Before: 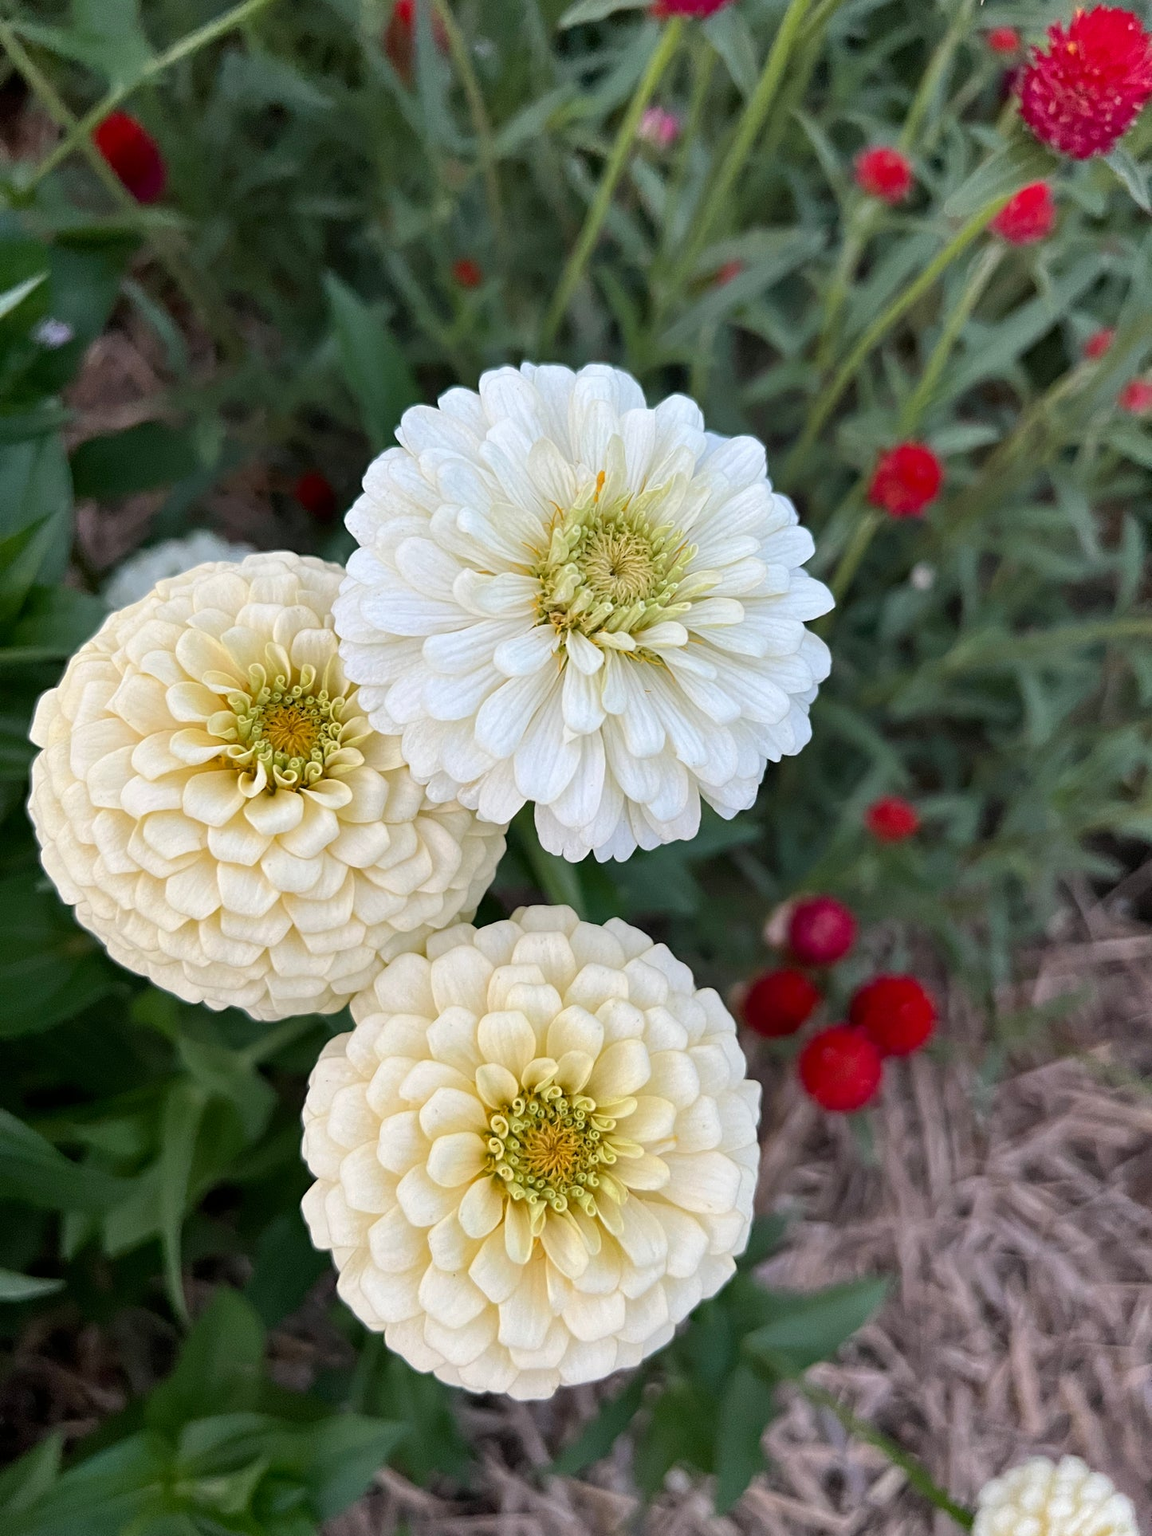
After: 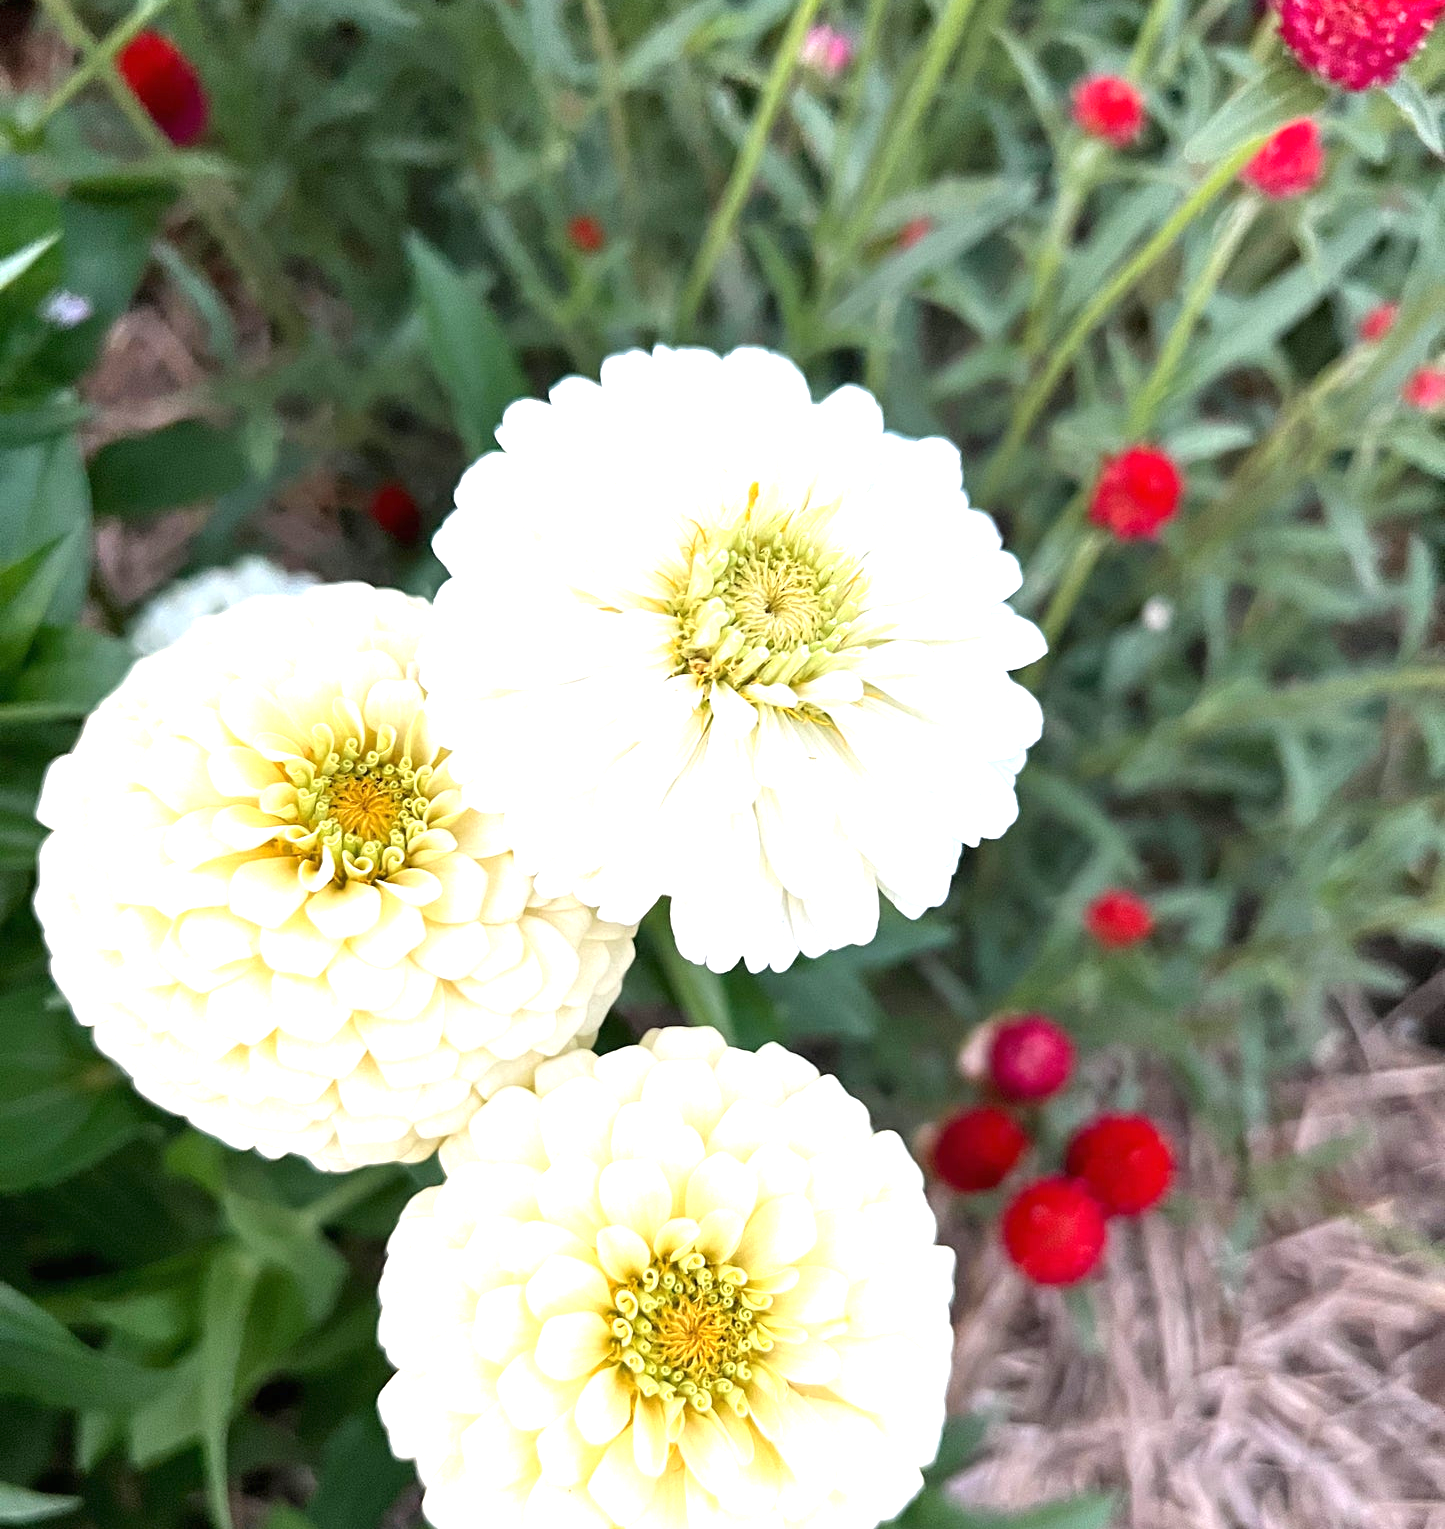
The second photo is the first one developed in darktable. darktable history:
crop and rotate: top 5.667%, bottom 14.937%
exposure: black level correction 0, exposure 1.2 EV, compensate highlight preservation false
